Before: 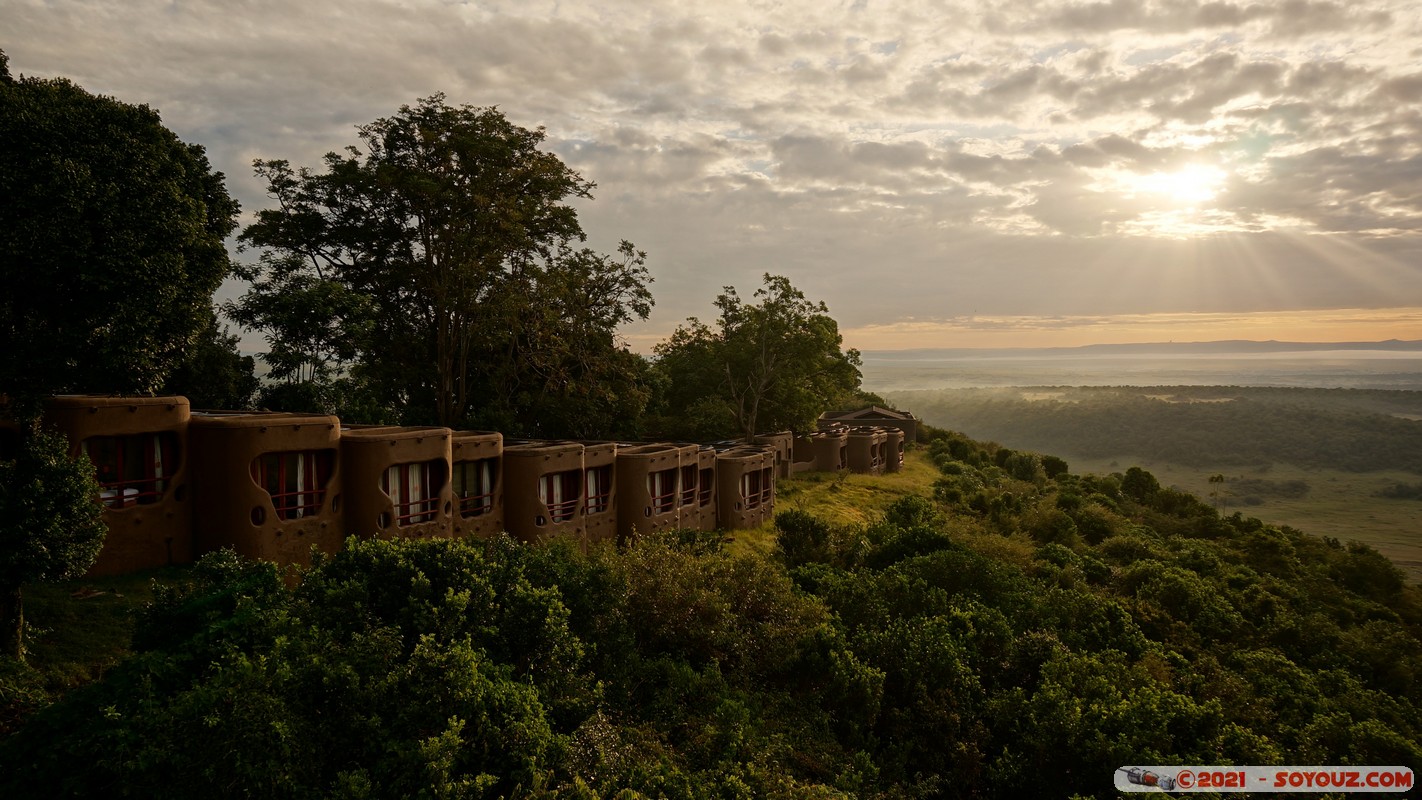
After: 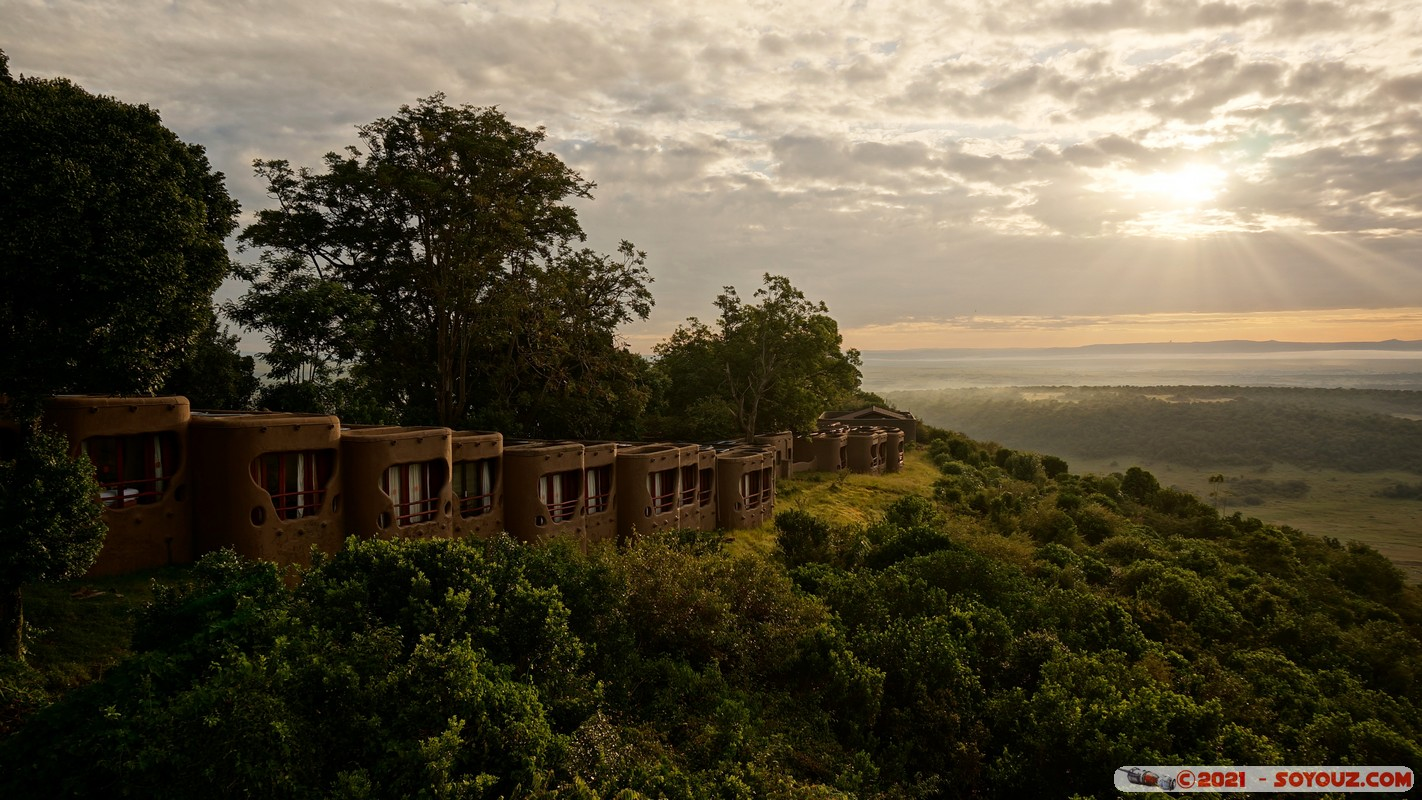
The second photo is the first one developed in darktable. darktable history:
tone curve: curves: ch0 [(0, 0) (0.003, 0.003) (0.011, 0.012) (0.025, 0.026) (0.044, 0.046) (0.069, 0.072) (0.1, 0.104) (0.136, 0.141) (0.177, 0.184) (0.224, 0.233) (0.277, 0.288) (0.335, 0.348) (0.399, 0.414) (0.468, 0.486) (0.543, 0.564) (0.623, 0.647) (0.709, 0.736) (0.801, 0.831) (0.898, 0.921) (1, 1)], preserve colors none
